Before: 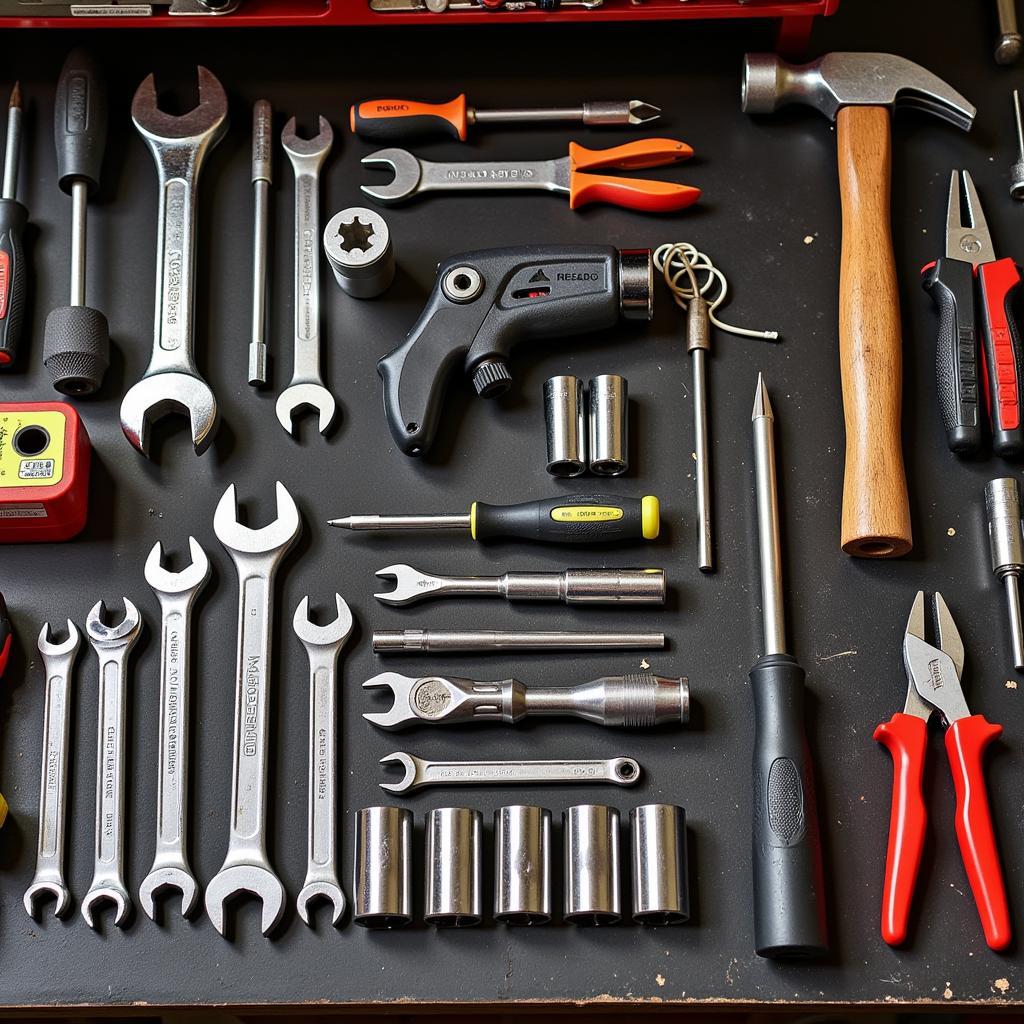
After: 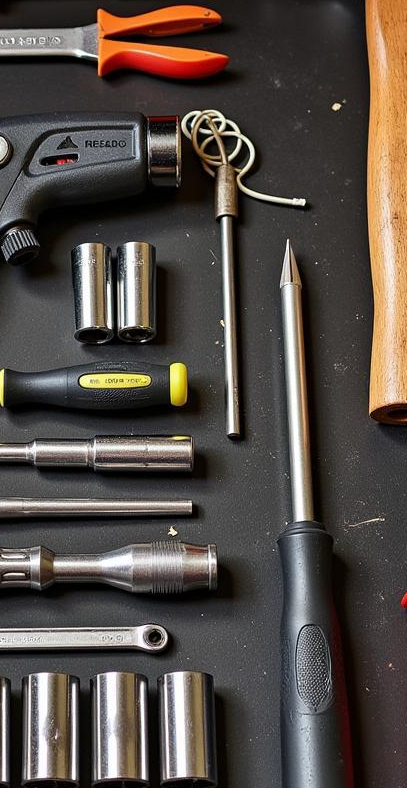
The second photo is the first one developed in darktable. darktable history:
crop: left 46.129%, top 13.04%, right 14.084%, bottom 9.919%
